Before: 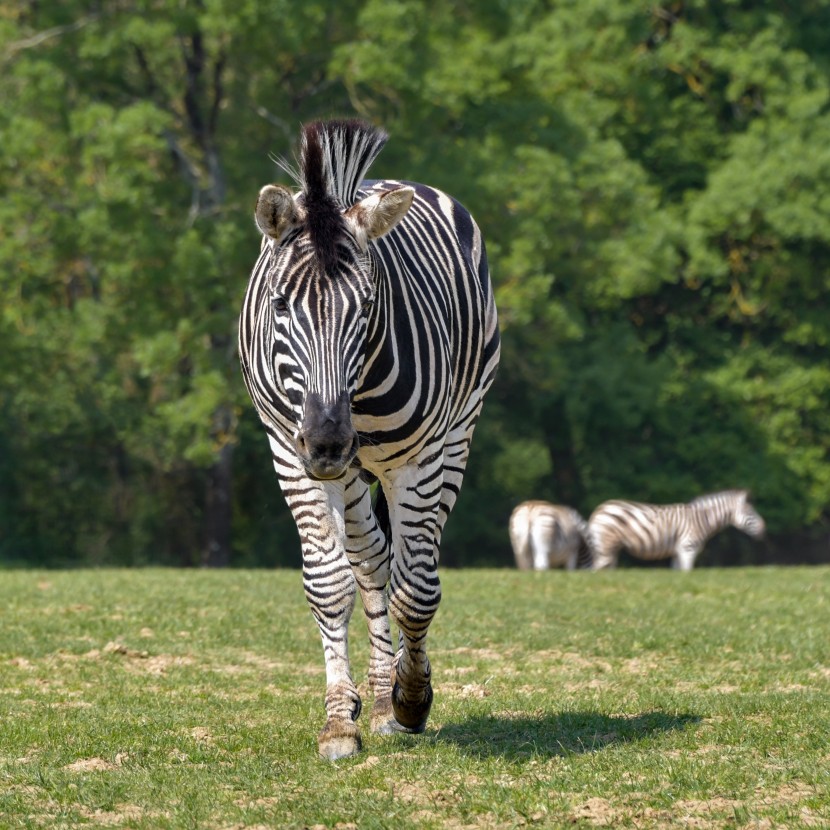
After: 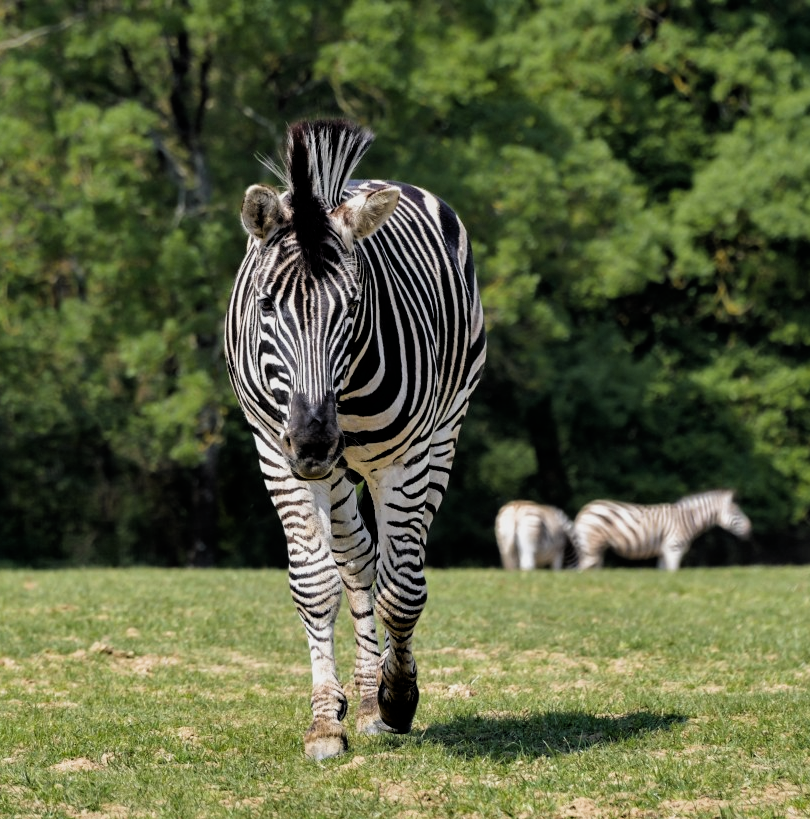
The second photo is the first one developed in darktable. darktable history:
crop and rotate: left 1.774%, right 0.633%, bottom 1.28%
filmic rgb: black relative exposure -5 EV, white relative exposure 3.2 EV, hardness 3.42, contrast 1.2, highlights saturation mix -50%
